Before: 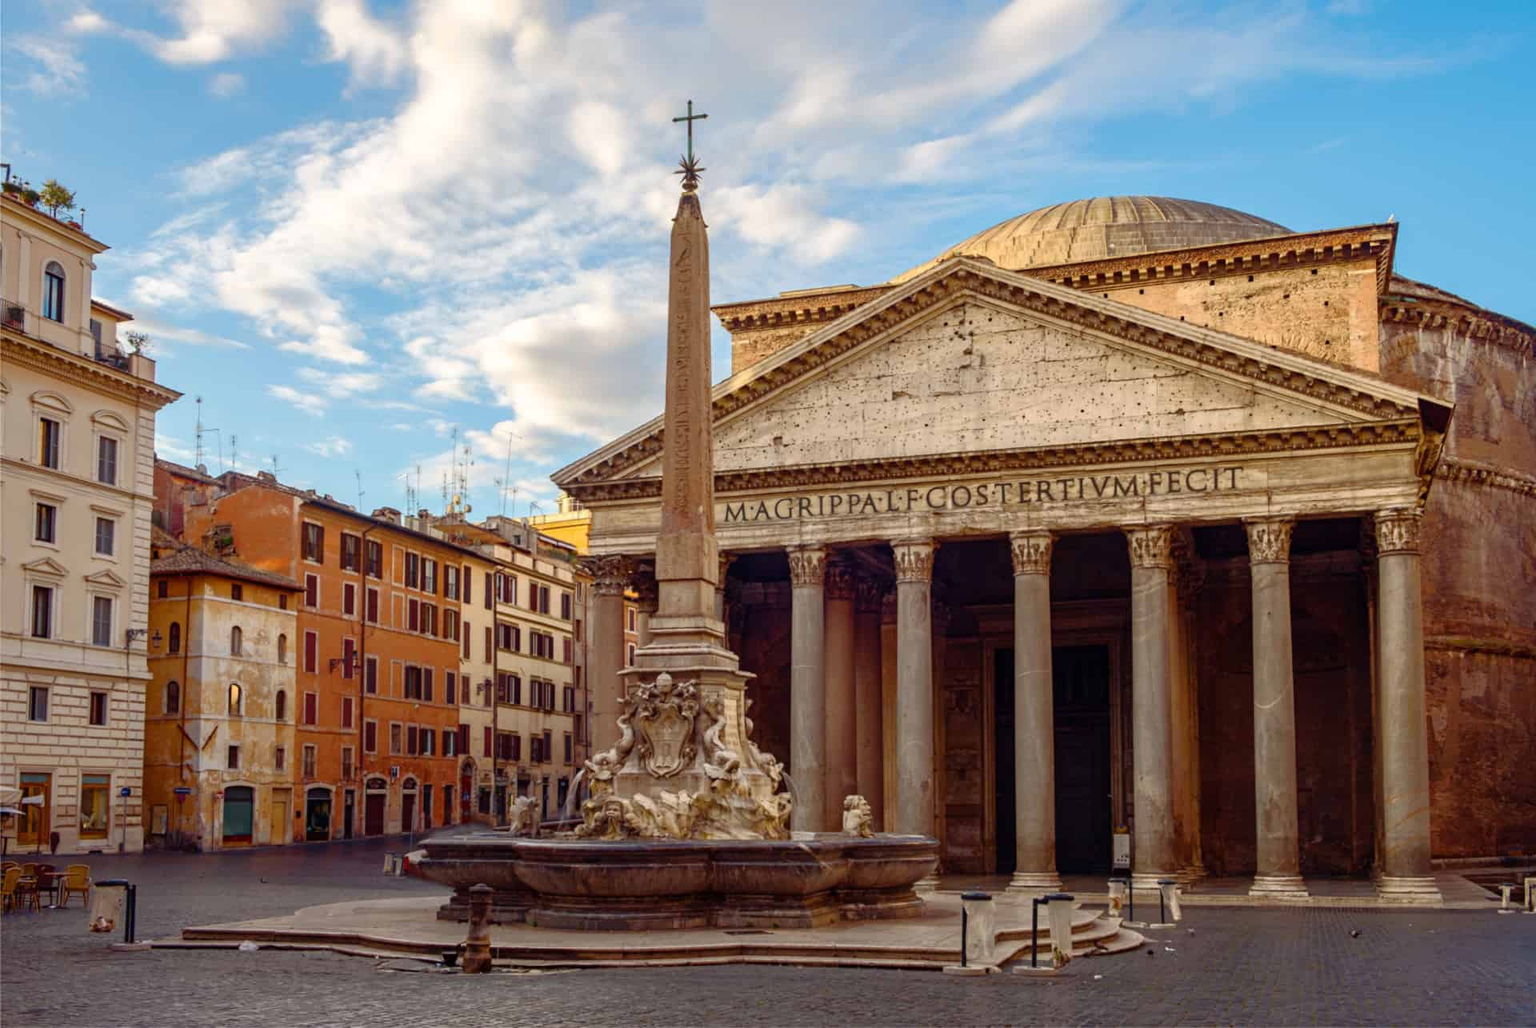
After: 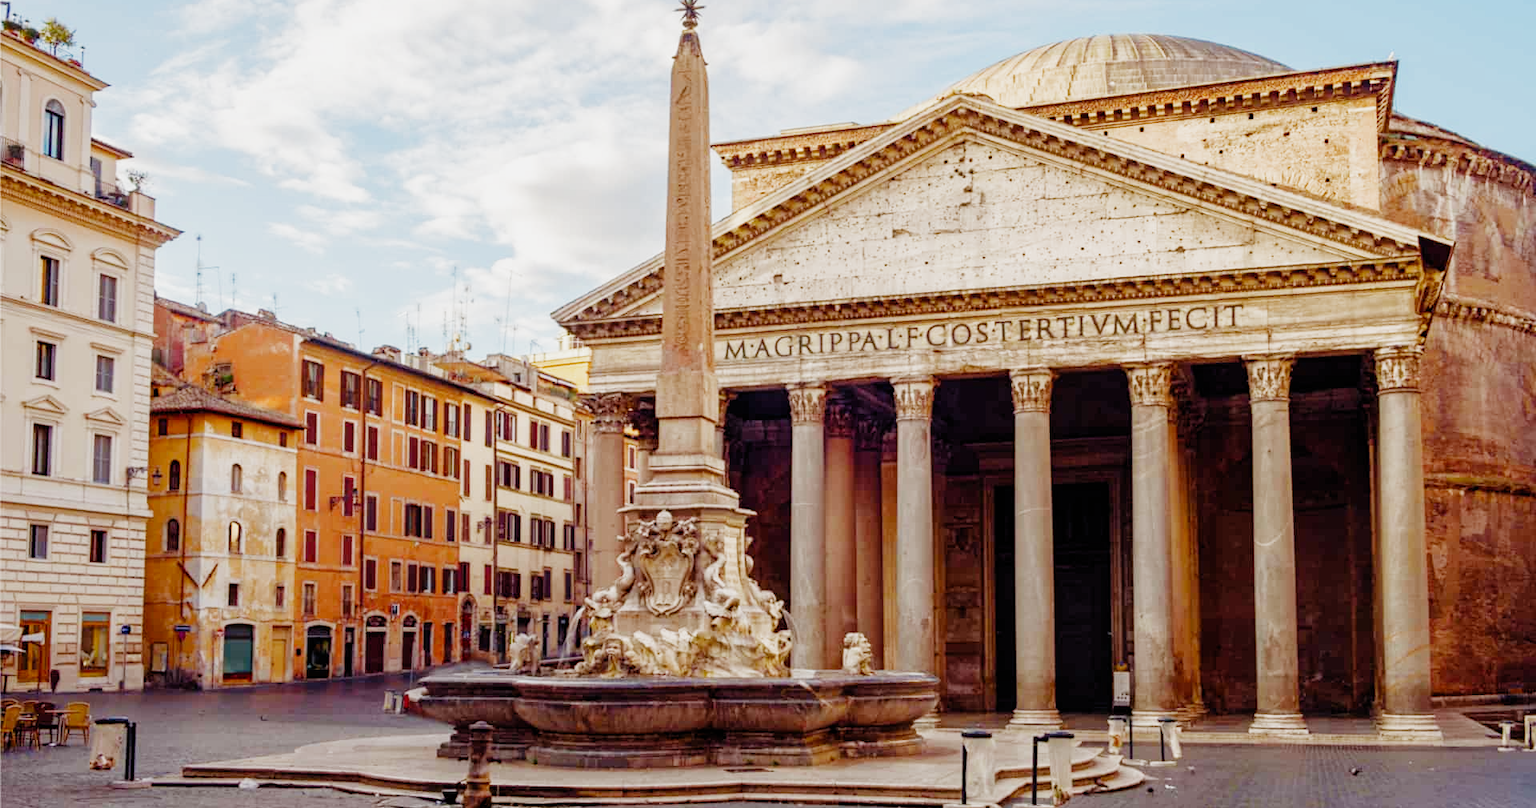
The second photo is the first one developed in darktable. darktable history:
crop and rotate: top 15.853%, bottom 5.498%
filmic rgb: black relative exposure -7.42 EV, white relative exposure 4.82 EV, hardness 3.4, preserve chrominance no, color science v5 (2021)
exposure: black level correction 0, exposure 1.199 EV, compensate exposure bias true, compensate highlight preservation false
